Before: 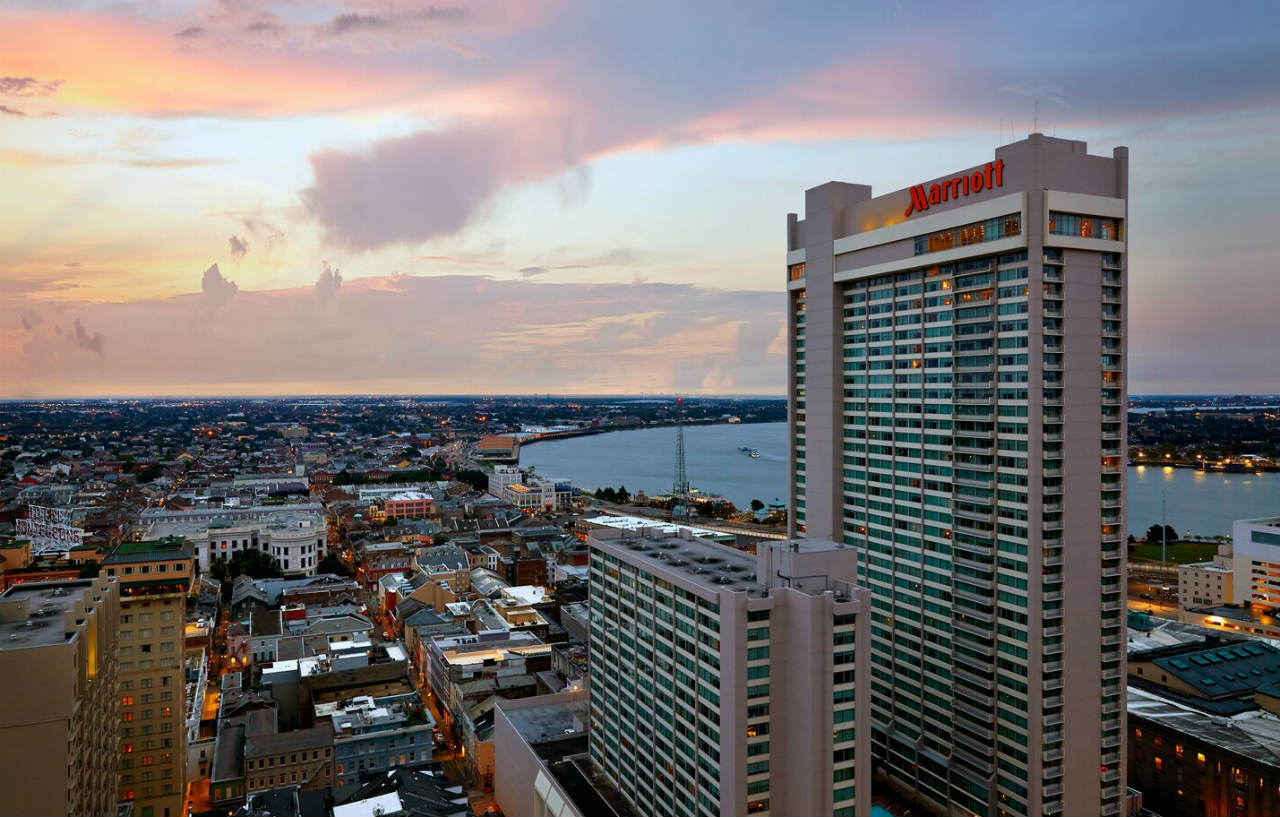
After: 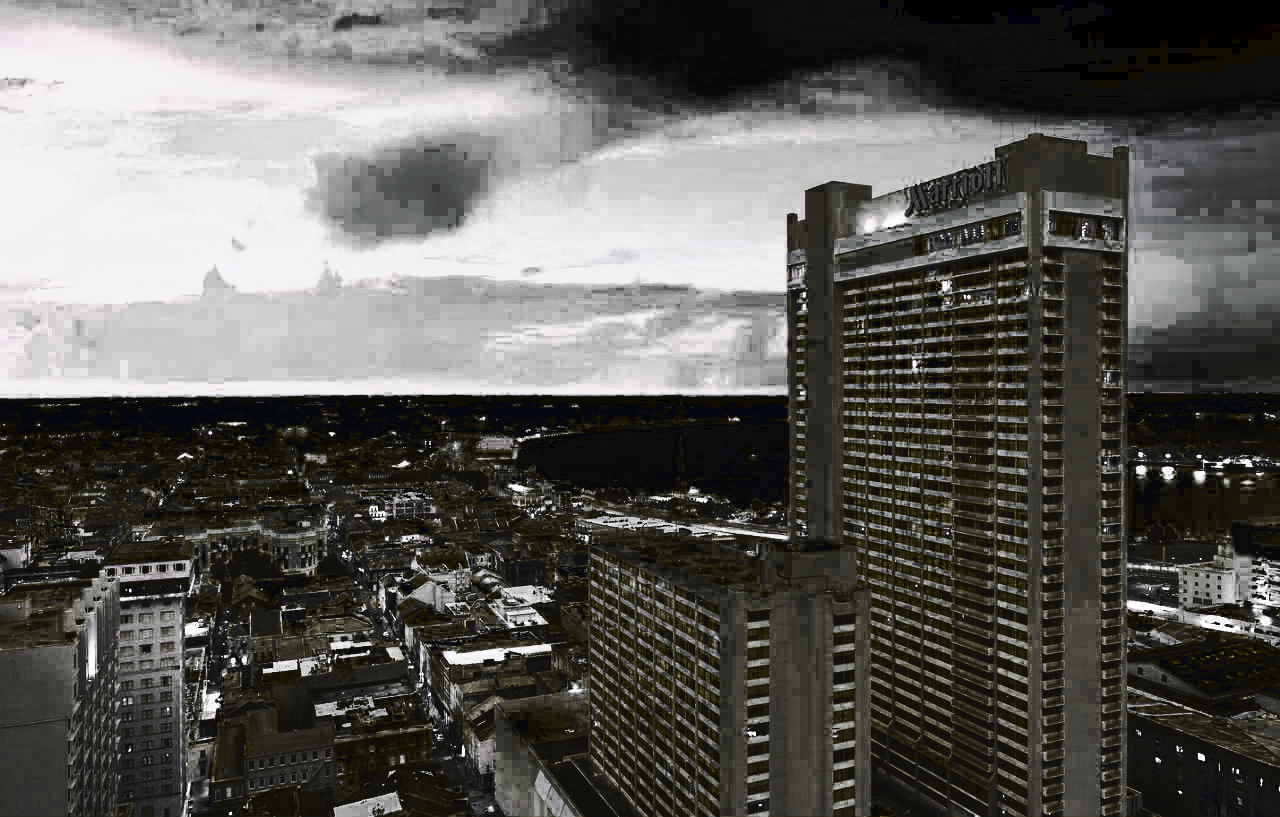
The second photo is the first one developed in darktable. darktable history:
tone curve: curves: ch0 [(0, 0) (0.003, 0.043) (0.011, 0.043) (0.025, 0.035) (0.044, 0.042) (0.069, 0.035) (0.1, 0.03) (0.136, 0.017) (0.177, 0.03) (0.224, 0.06) (0.277, 0.118) (0.335, 0.189) (0.399, 0.297) (0.468, 0.483) (0.543, 0.631) (0.623, 0.746) (0.709, 0.823) (0.801, 0.944) (0.898, 0.966) (1, 1)], preserve colors none
color look up table: target L [86.69, 86.69, 98.96, 98.52, 83.58, 89.13, 85.2, 98.71, 65.34, 42.64, 39.78, 200.37, 79.72, 79.88, 84.12, 98.84, 34.38, 86.52, 75.77, 45.79, 98.89, 22.62, 41.9, 42.25, 24.42, 21.7, 0.174, 0.279, 0.07, 0.035, 0.174, 0.244, 0.166, 21.7, 20.08, 20.54, 39.42, 14.68, 20.79, 20.54, 0.209, 0.306, 0.174, 68.76, 66.7, 55.84, 53.19, 0.035, 14.68], target a [10.72, 10.72, 0.002, 0.193, 0.001, -0.003, 0.626, 0.474, 0.001, 0.001, 0.001, 0, 0.002, 0.167, 4.015, 0.238, 0.001, 8.292, 0.095, 0.002, 0.475, 0.001 ×5, 0 ×6, -0.034, 0.001, 0.001, 0.001, -0.378, -1.418, 0.001, 0.001, 0, -0.034, 0, 0, 0.001, 0.002, 0.001, 0, -1.418], target b [-20.28, -20.28, -0.013, -0.159, -0.004, 0.026, -0.424, -0.369, -0.01, -0.009, -0.009, 0, -0.013, -0.137, -2.221, -0.191, -0.009, -4.336, -0.086, -0.012, -0.37, -0.006, -0.01, -0.01, -0.006, -0.004, 0 ×6, -0.012, -0.004, -0.006, -0.006, 4.914, 24.77, -0.006, -0.006, 0, -0.012, 0, 0.003, -0.005, -0.012, -0.009, 0, 24.77], num patches 49
